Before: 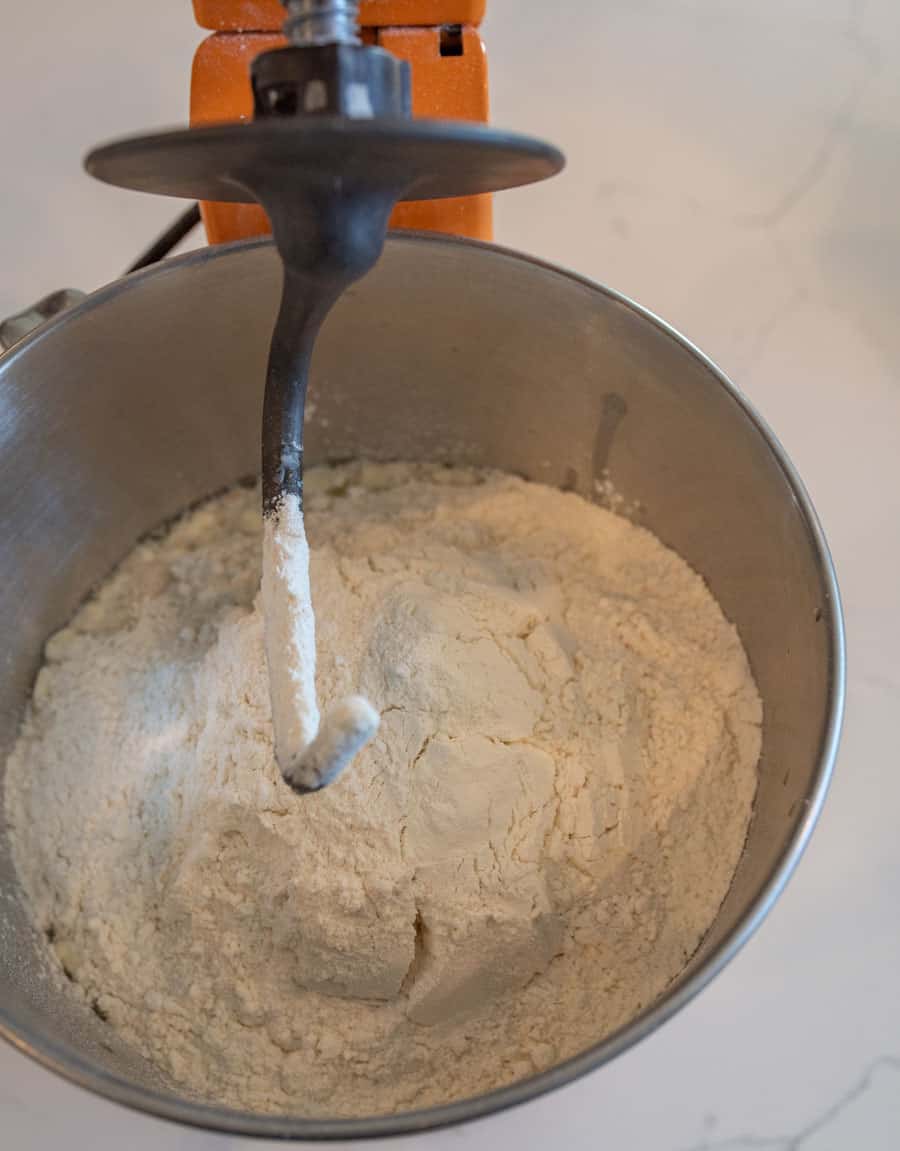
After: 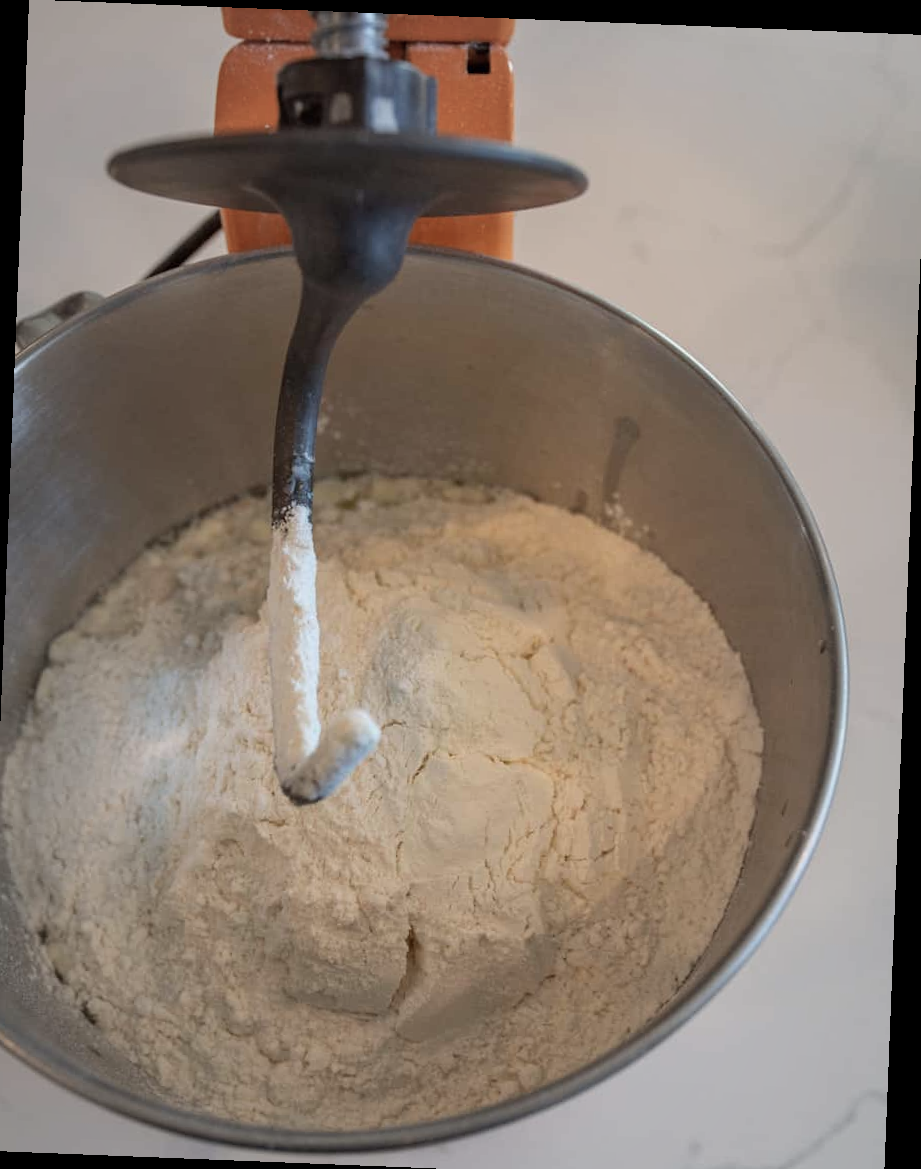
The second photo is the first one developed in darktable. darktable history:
rotate and perspective: rotation 2.27°, automatic cropping off
rgb levels: preserve colors max RGB
vignetting: fall-off start 18.21%, fall-off radius 137.95%, brightness -0.207, center (-0.078, 0.066), width/height ratio 0.62, shape 0.59
crop and rotate: left 1.774%, right 0.633%, bottom 1.28%
